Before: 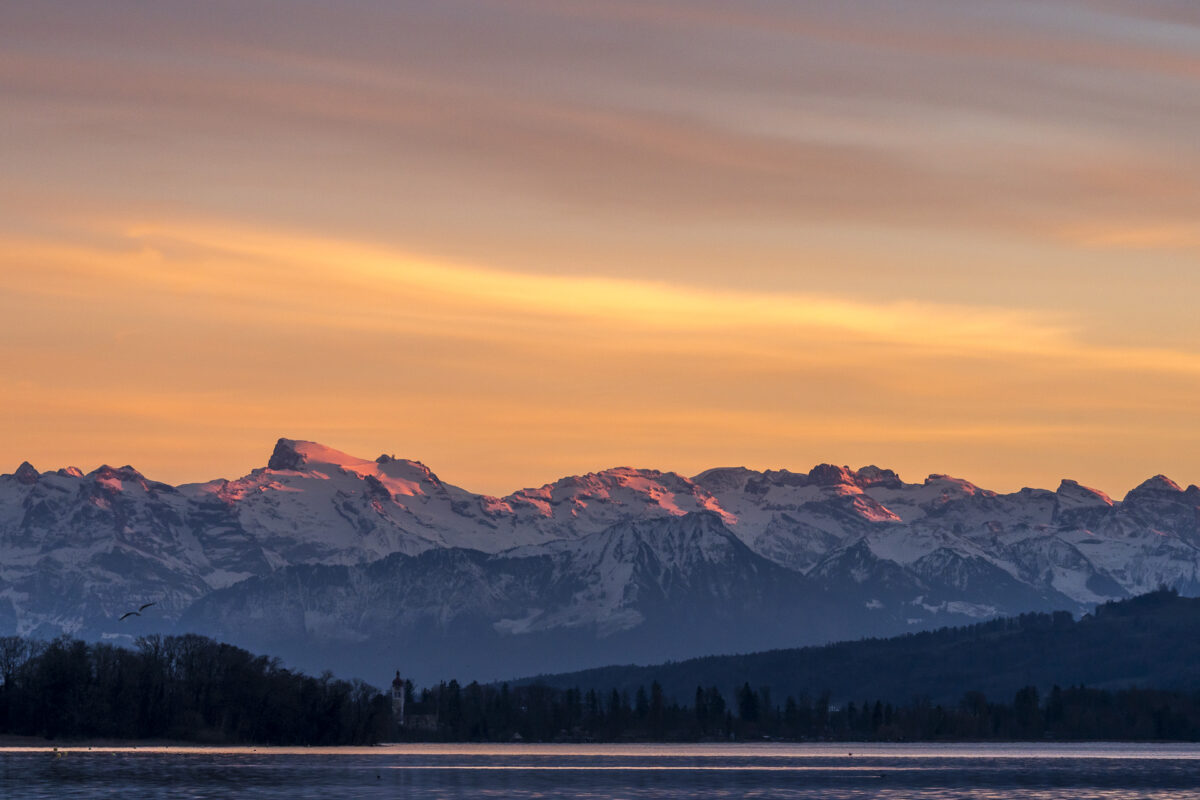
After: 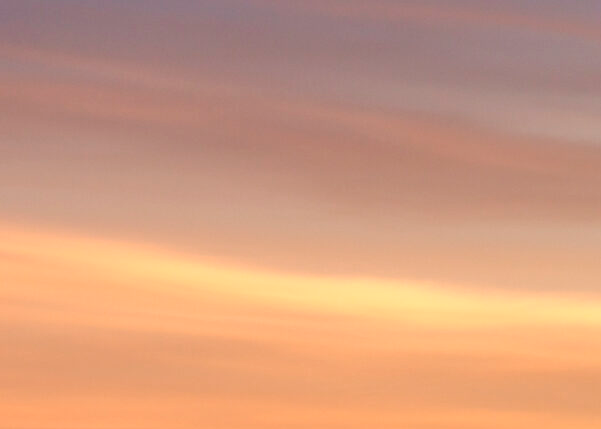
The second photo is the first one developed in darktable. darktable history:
crop: left 19.393%, right 30.472%, bottom 46.327%
color balance rgb: linear chroma grading › global chroma 15.373%, perceptual saturation grading › global saturation 20%, perceptual saturation grading › highlights -49.371%, perceptual saturation grading › shadows 24.038%
